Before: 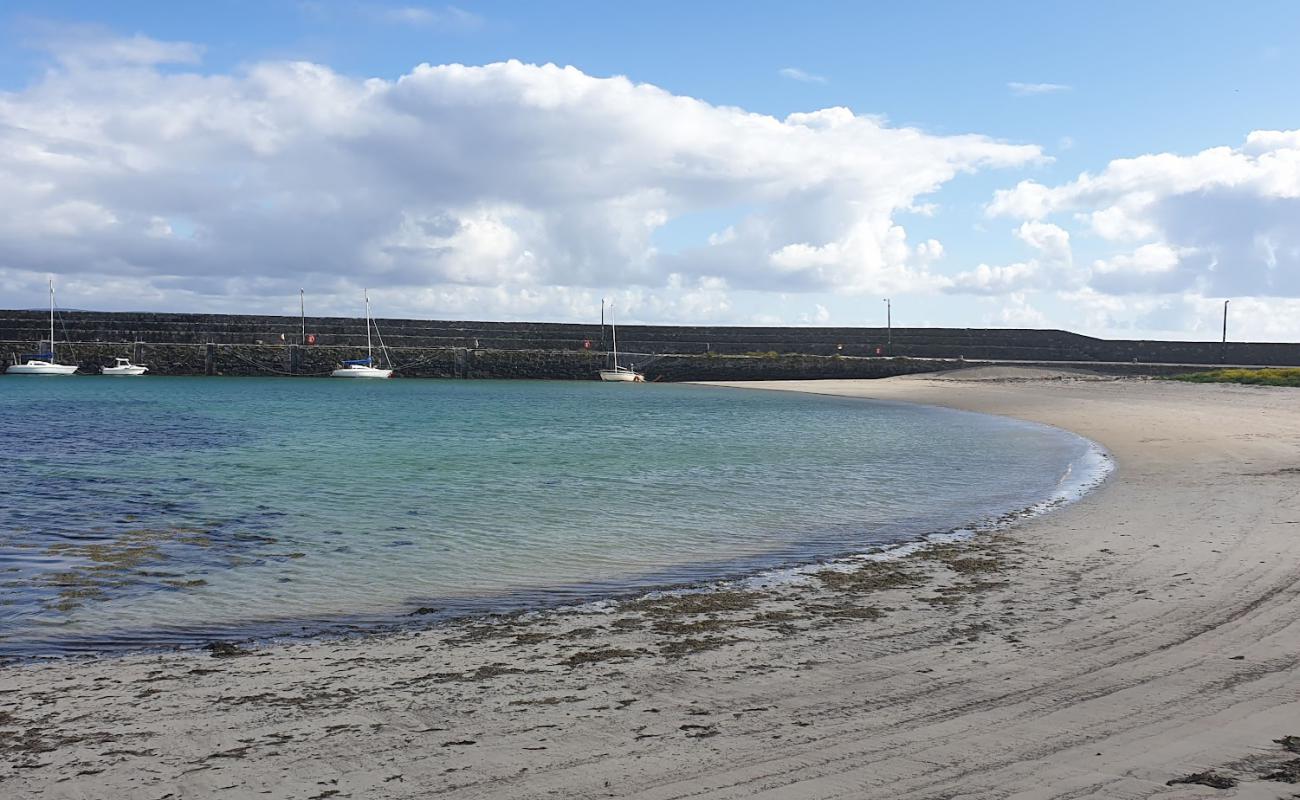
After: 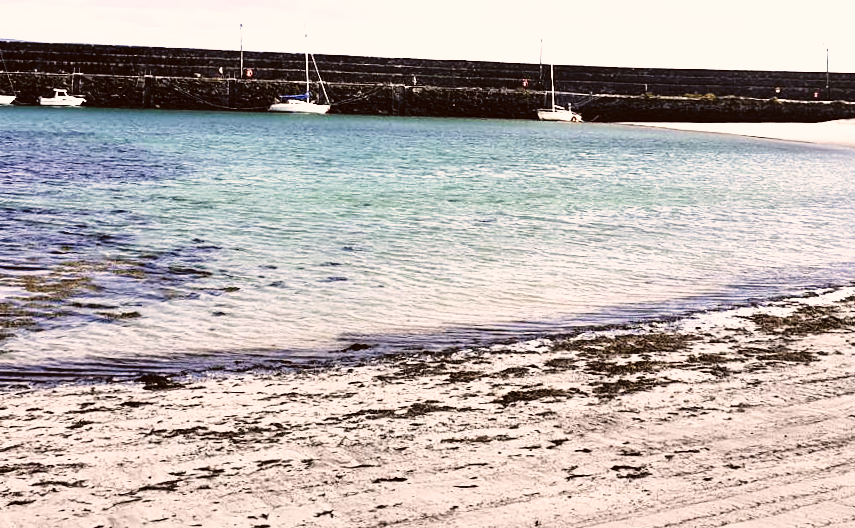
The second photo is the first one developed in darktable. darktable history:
color correction: highlights a* 10.17, highlights b* 9.73, shadows a* 8.66, shadows b* 7.68, saturation 0.795
exposure: exposure 0.6 EV, compensate exposure bias true, compensate highlight preservation false
color zones: curves: ch1 [(0, 0.455) (0.063, 0.455) (0.286, 0.495) (0.429, 0.5) (0.571, 0.5) (0.714, 0.5) (0.857, 0.5) (1, 0.455)]; ch2 [(0, 0.532) (0.063, 0.521) (0.233, 0.447) (0.429, 0.489) (0.571, 0.5) (0.714, 0.5) (0.857, 0.5) (1, 0.532)]
filmic rgb: black relative exposure -8.29 EV, white relative exposure 2.2 EV, target white luminance 99.9%, hardness 7.08, latitude 75.55%, contrast 1.314, highlights saturation mix -2.35%, shadows ↔ highlights balance 30.75%, color science v6 (2022)
tone curve: curves: ch0 [(0, 0) (0.003, 0.03) (0.011, 0.022) (0.025, 0.018) (0.044, 0.031) (0.069, 0.035) (0.1, 0.04) (0.136, 0.046) (0.177, 0.063) (0.224, 0.087) (0.277, 0.15) (0.335, 0.252) (0.399, 0.354) (0.468, 0.475) (0.543, 0.602) (0.623, 0.73) (0.709, 0.856) (0.801, 0.945) (0.898, 0.987) (1, 1)], preserve colors none
crop and rotate: angle -0.991°, left 3.628%, top 32.111%, right 28.713%
